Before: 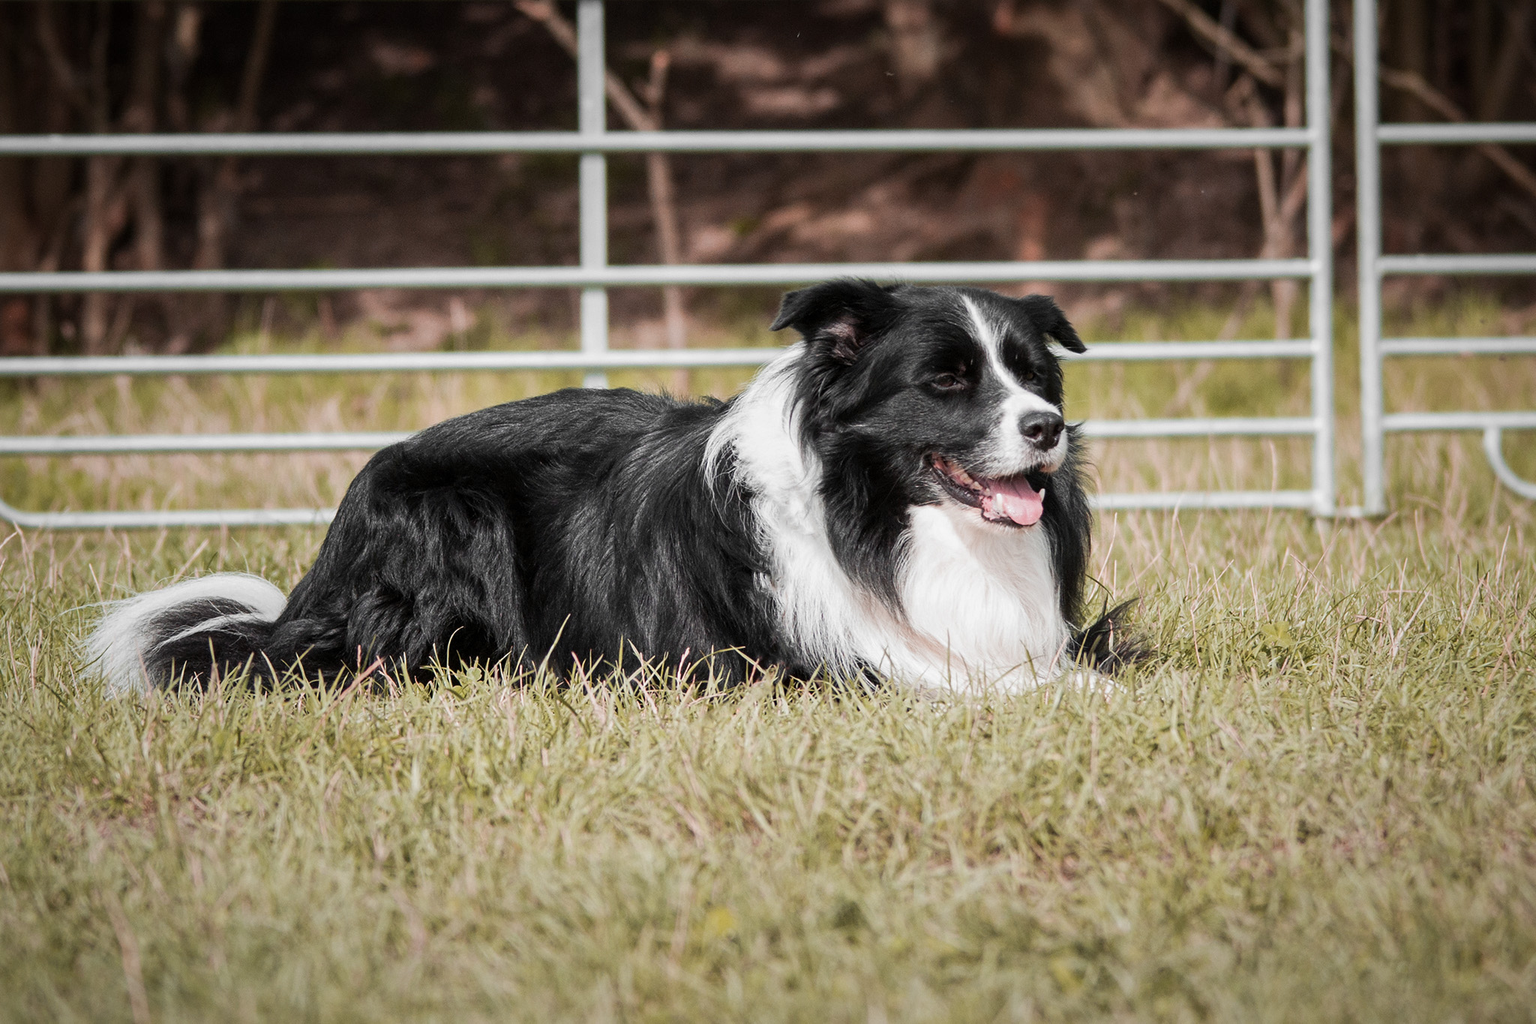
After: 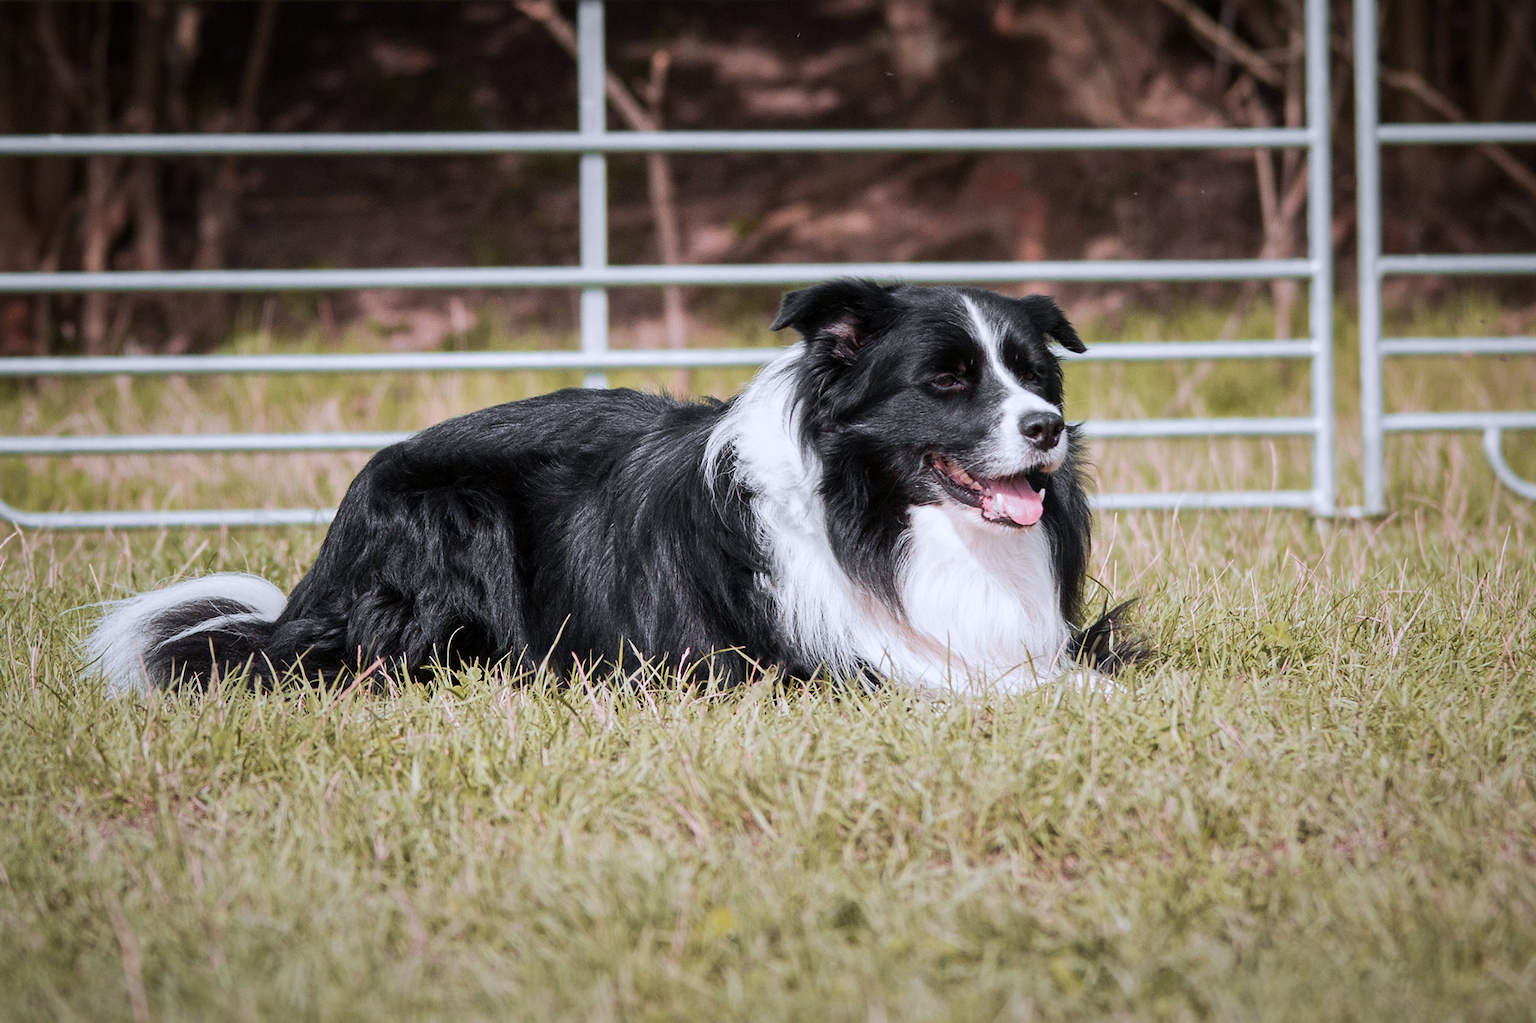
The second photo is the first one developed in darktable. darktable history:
velvia: strength 15.5%
color calibration: illuminant as shot in camera, x 0.358, y 0.373, temperature 4628.91 K
